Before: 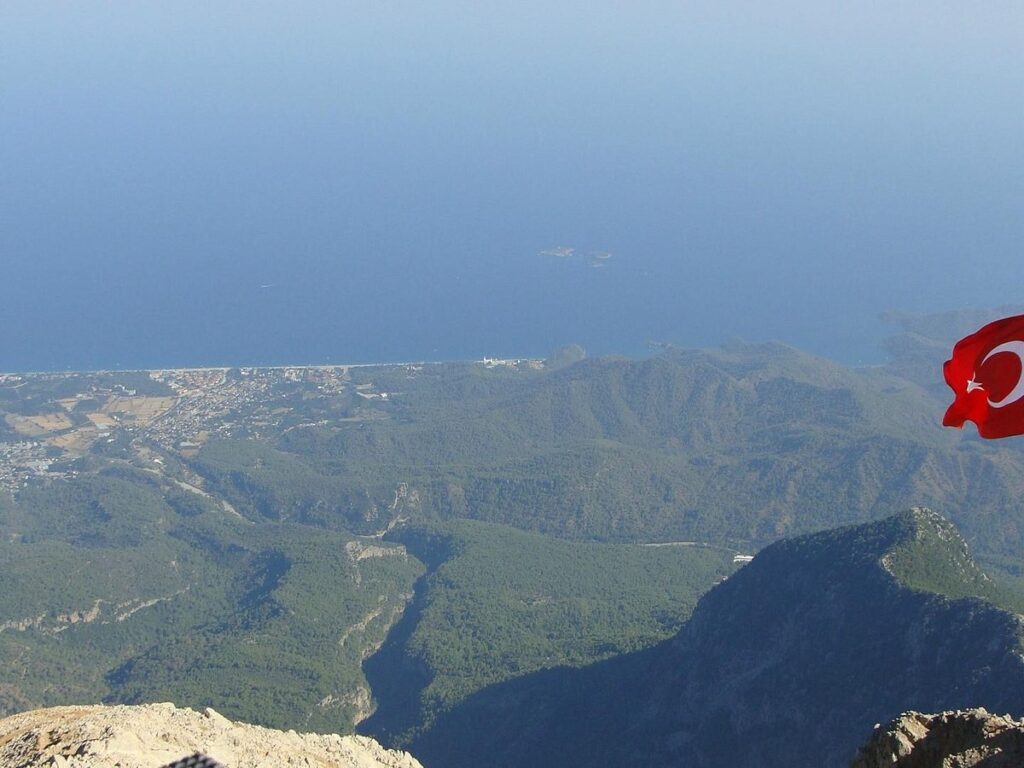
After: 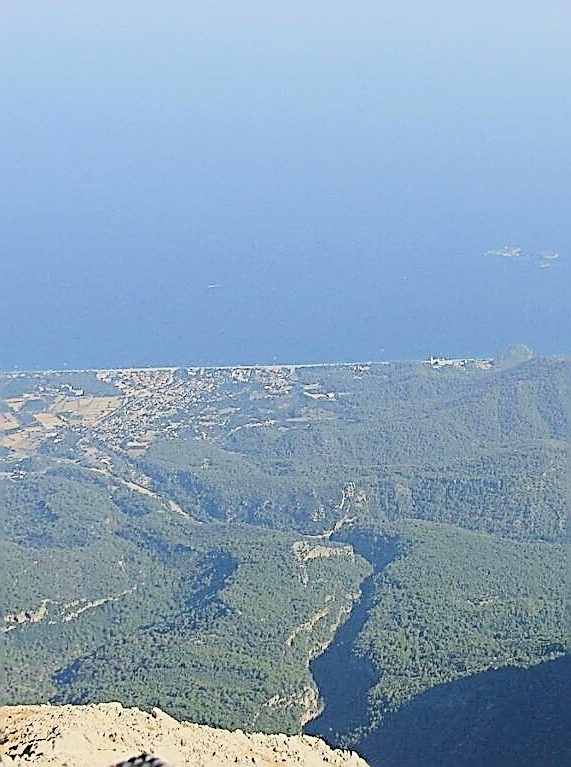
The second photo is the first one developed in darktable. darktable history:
exposure: compensate highlight preservation false
contrast brightness saturation: contrast 0.198, brightness 0.166, saturation 0.221
crop: left 5.219%, right 38.923%
sharpen: amount 1.984
filmic rgb: black relative exposure -7.65 EV, white relative exposure 4.56 EV, hardness 3.61, contrast 1.057
